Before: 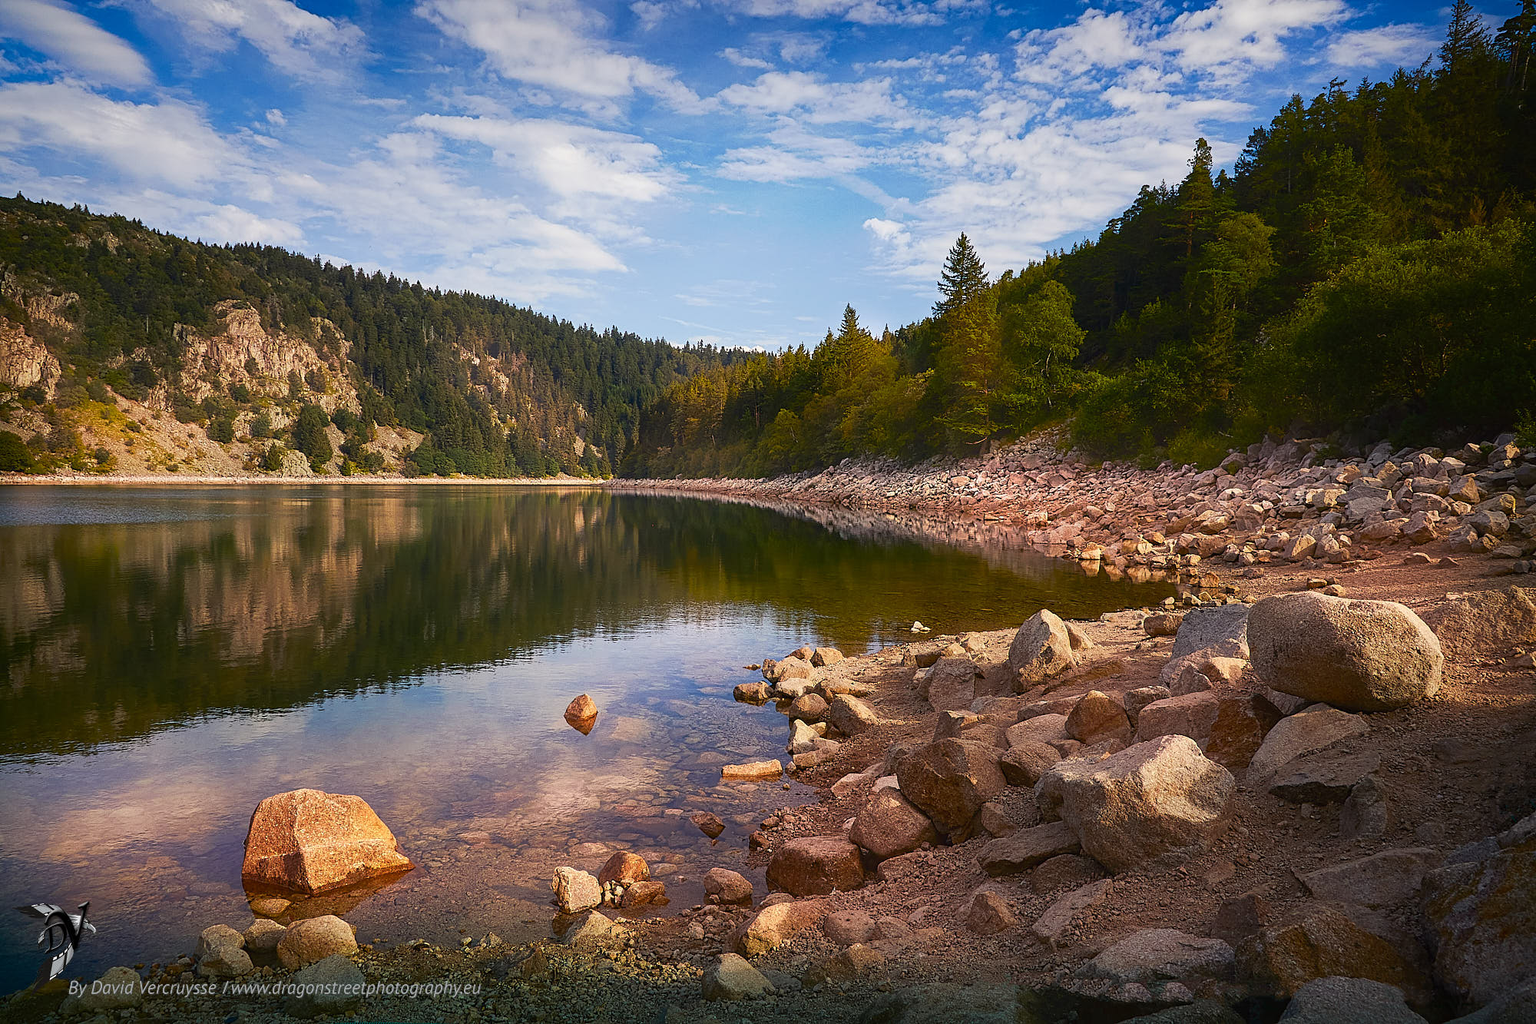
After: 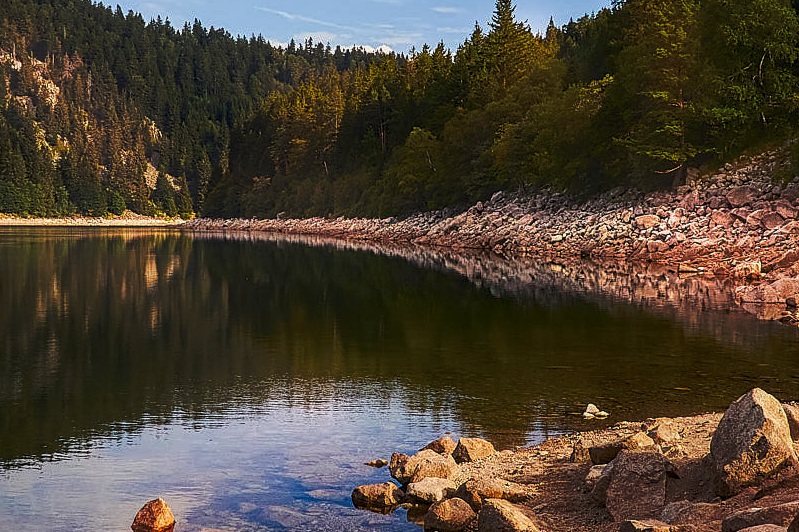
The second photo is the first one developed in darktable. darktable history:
crop: left 30.185%, top 30.436%, right 29.815%, bottom 29.651%
local contrast: on, module defaults
tone curve: curves: ch0 [(0, 0) (0.003, 0.002) (0.011, 0.007) (0.025, 0.015) (0.044, 0.026) (0.069, 0.041) (0.1, 0.059) (0.136, 0.08) (0.177, 0.105) (0.224, 0.132) (0.277, 0.163) (0.335, 0.198) (0.399, 0.253) (0.468, 0.341) (0.543, 0.435) (0.623, 0.532) (0.709, 0.635) (0.801, 0.745) (0.898, 0.873) (1, 1)], preserve colors none
